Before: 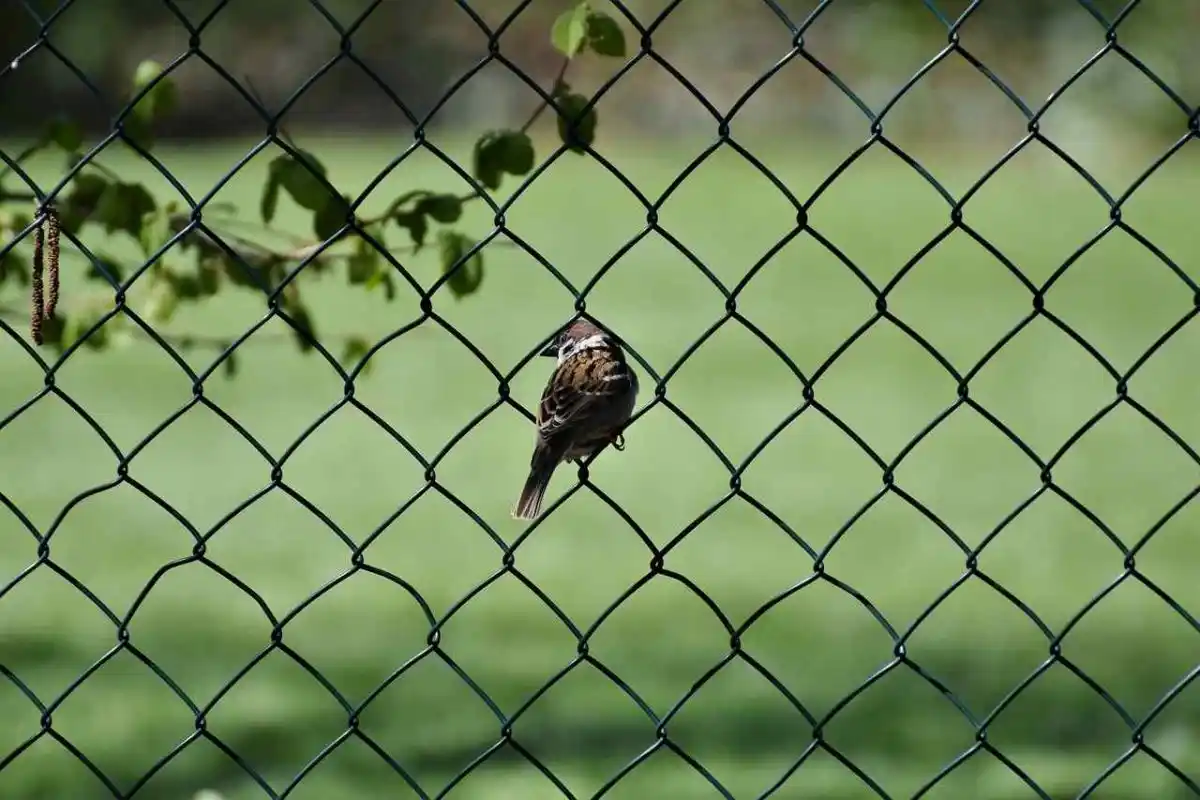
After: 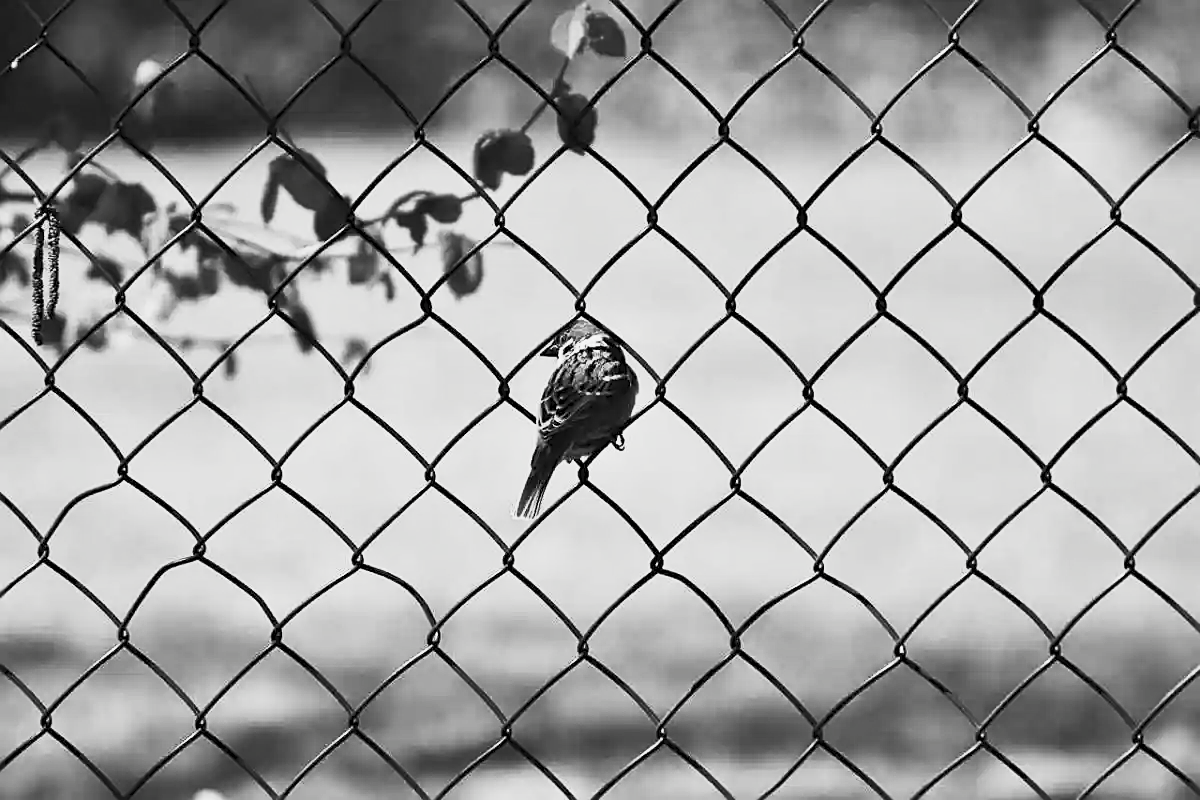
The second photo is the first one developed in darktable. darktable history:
shadows and highlights: shadows 25.37, white point adjustment -3.07, highlights -29.97
sharpen: on, module defaults
contrast brightness saturation: contrast 0.519, brightness 0.478, saturation -0.995
